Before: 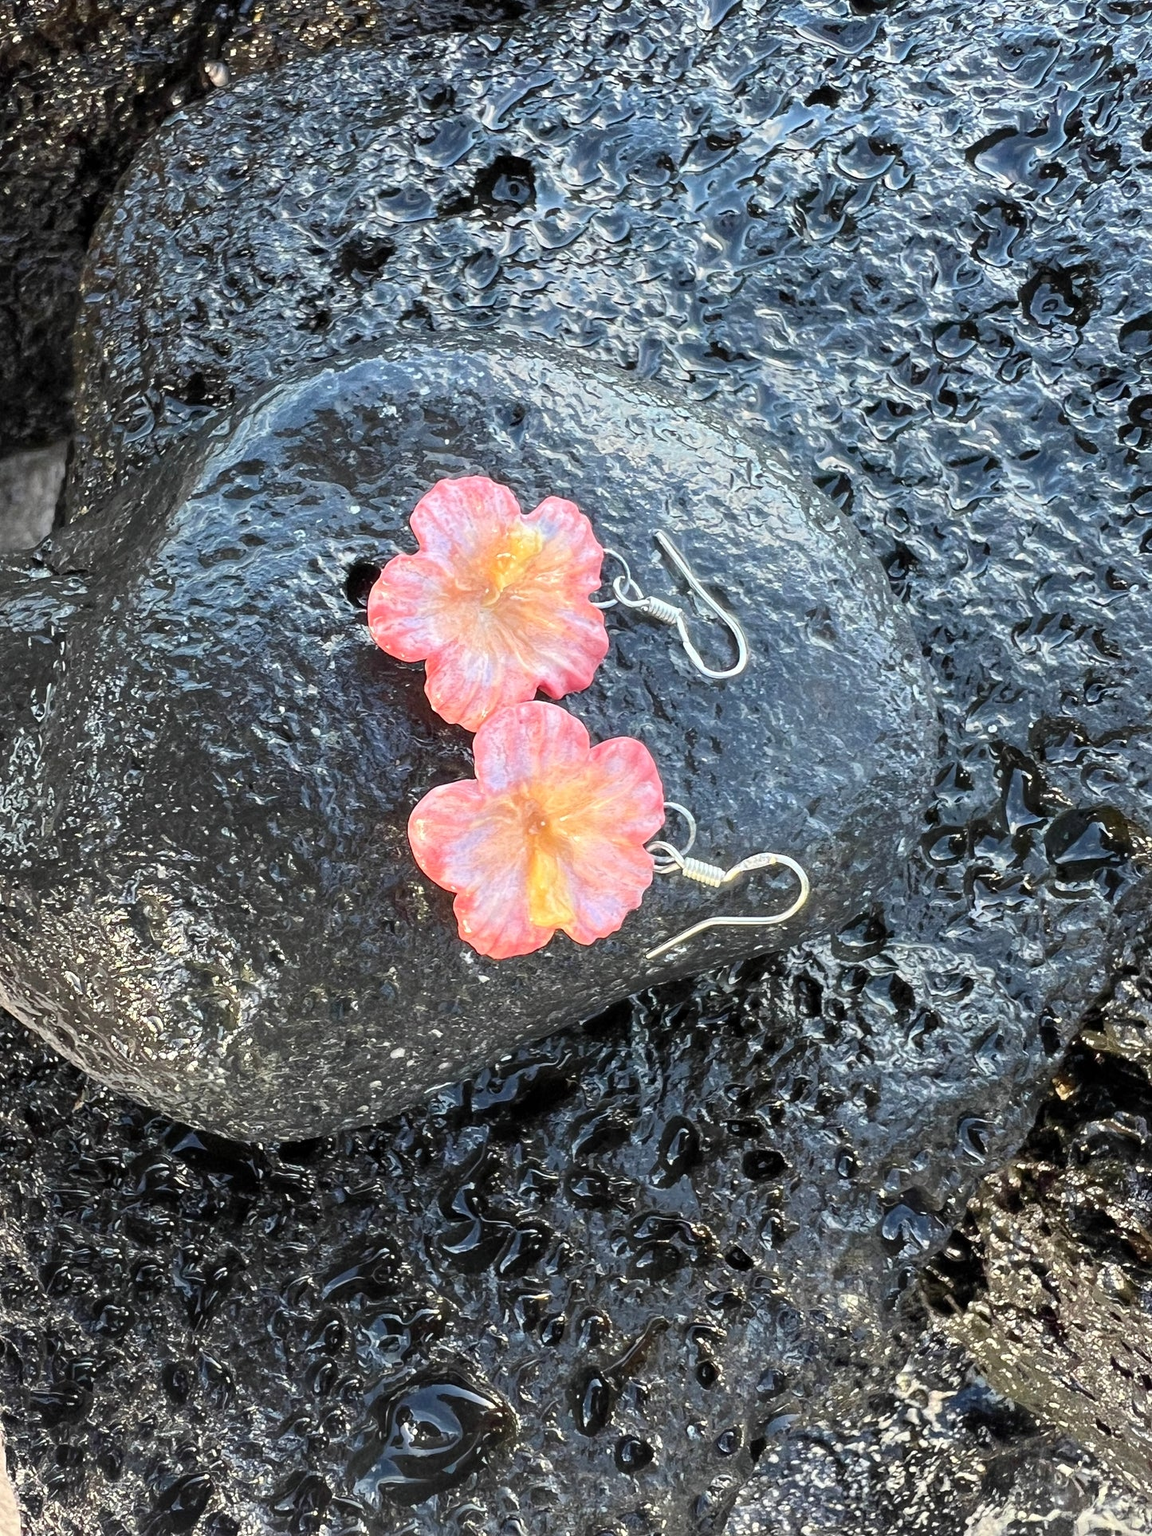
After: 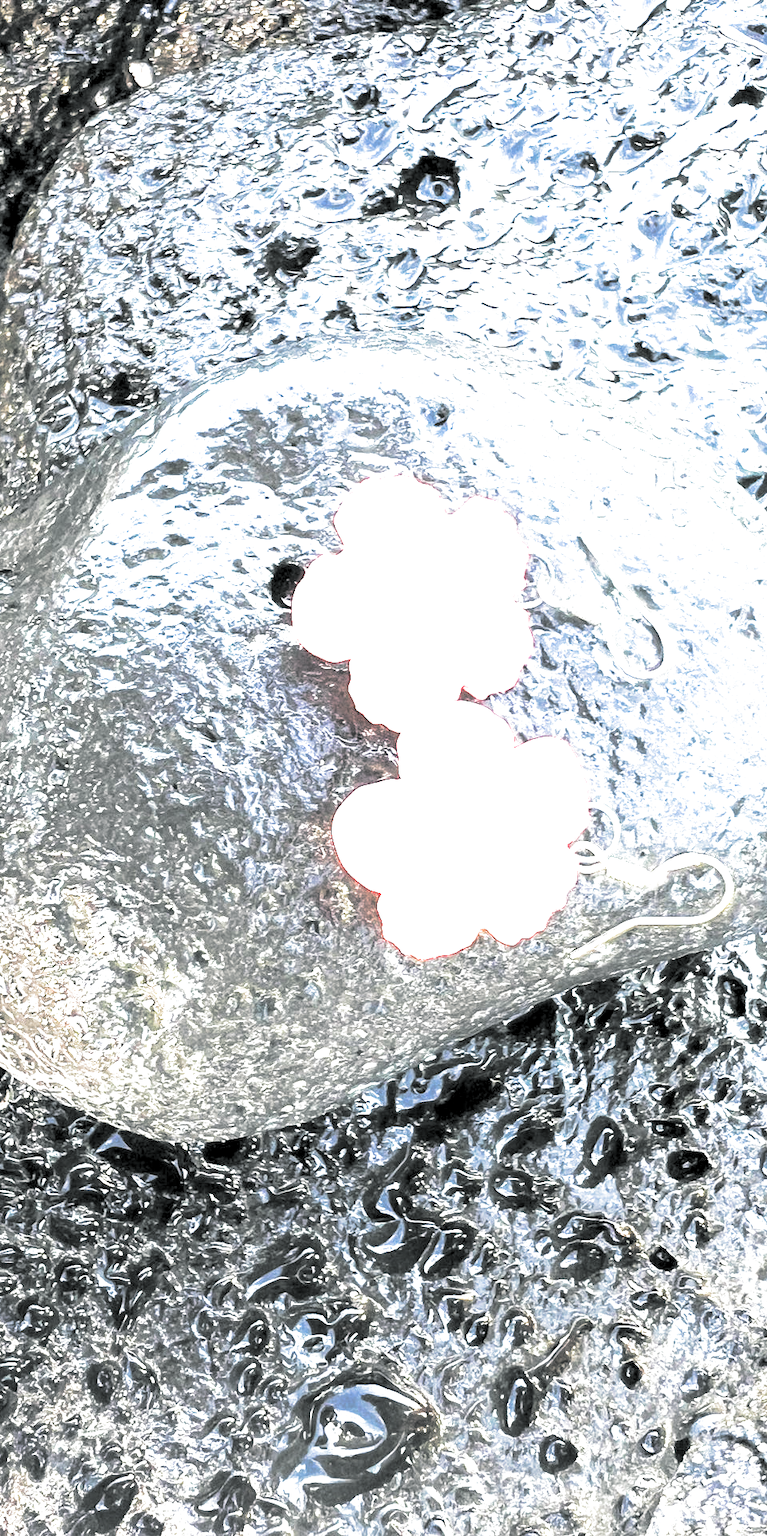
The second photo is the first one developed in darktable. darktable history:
exposure: black level correction 0.001, exposure 2.607 EV, compensate exposure bias true, compensate highlight preservation false
crop and rotate: left 6.617%, right 26.717%
split-toning: shadows › hue 190.8°, shadows › saturation 0.05, highlights › hue 54°, highlights › saturation 0.05, compress 0%
